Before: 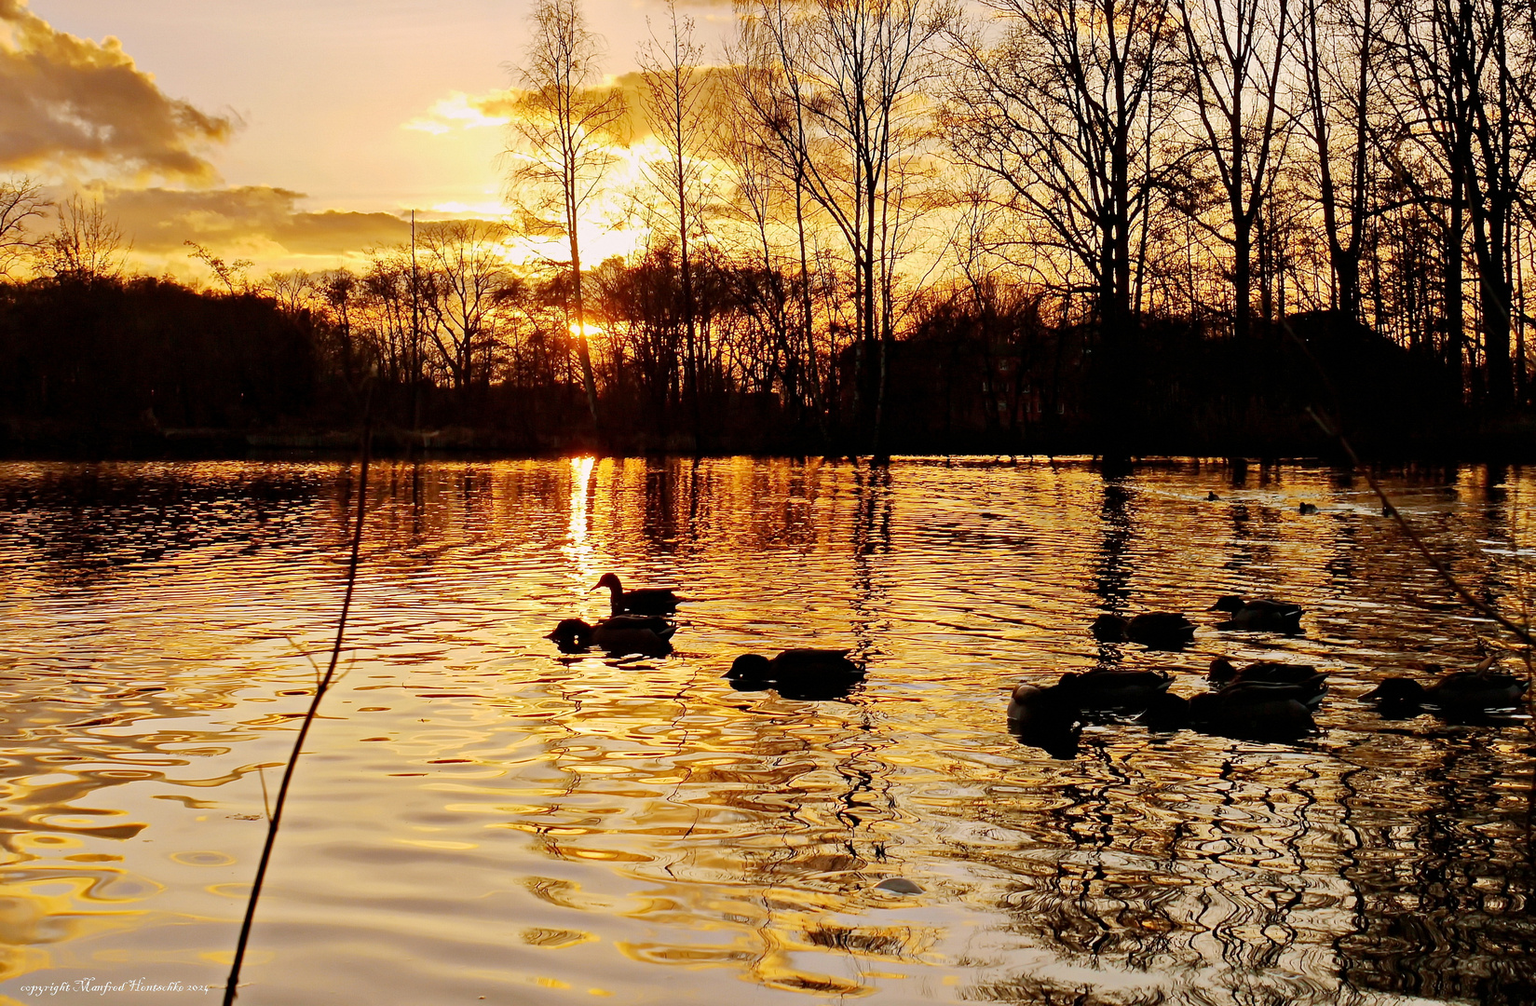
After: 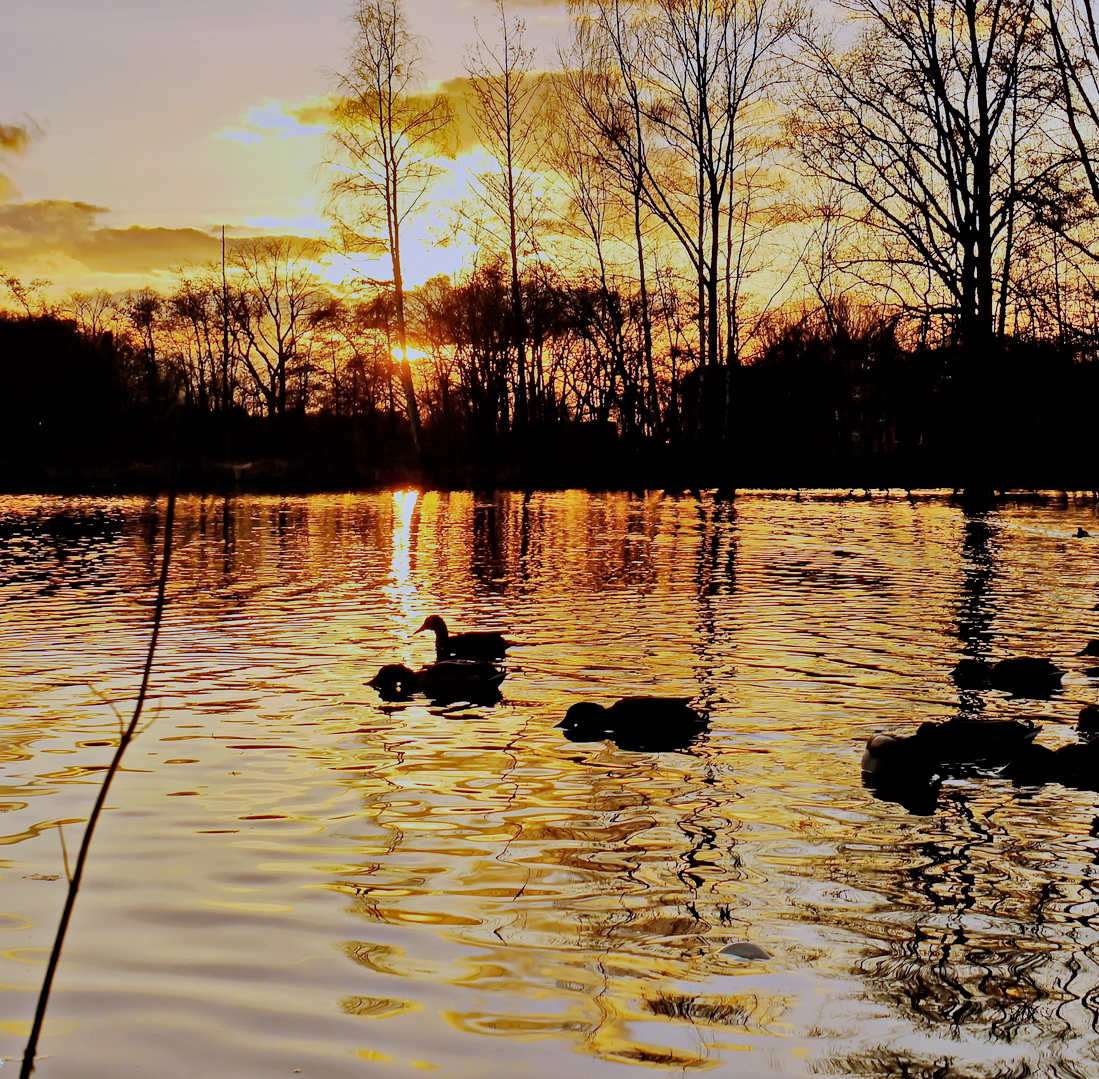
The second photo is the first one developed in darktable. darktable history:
filmic rgb: black relative exposure -7.65 EV, white relative exposure 4.56 EV, hardness 3.61, color science v6 (2022)
crop and rotate: left 13.409%, right 19.924%
white balance: red 0.948, green 1.02, blue 1.176
shadows and highlights: soften with gaussian
